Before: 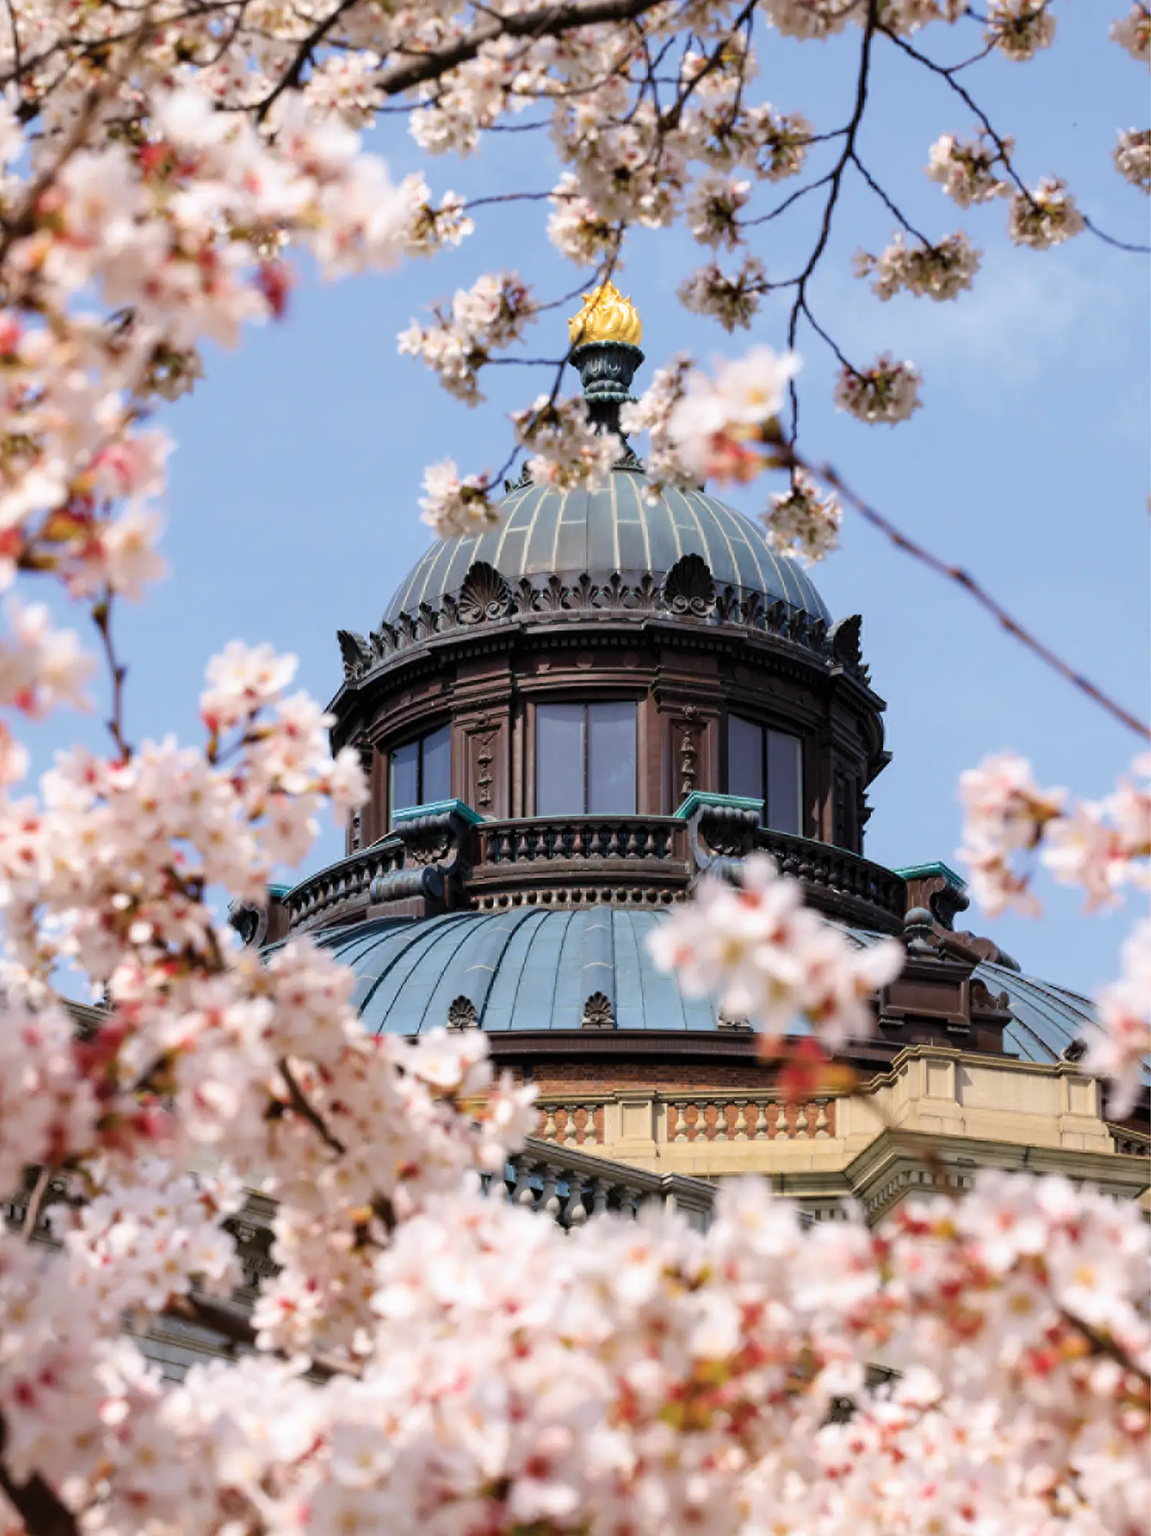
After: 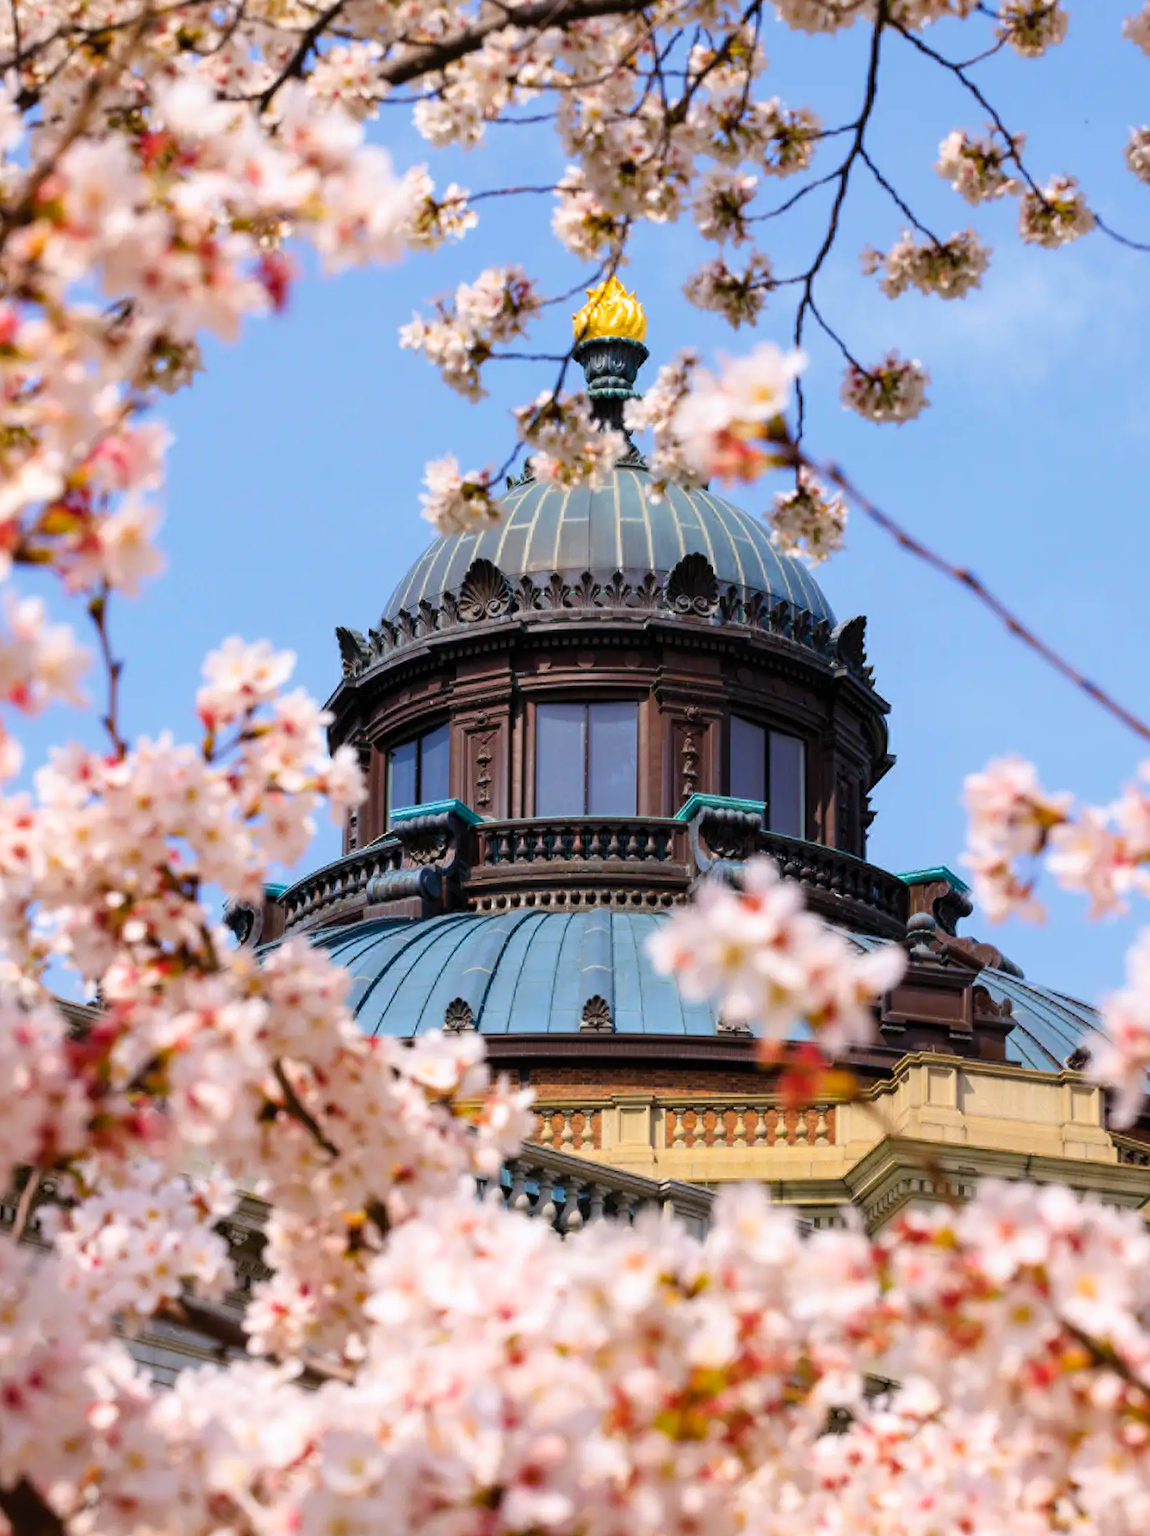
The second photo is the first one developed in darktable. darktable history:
crop and rotate: angle -0.5°
color balance rgb: linear chroma grading › global chroma 9.31%, global vibrance 41.49%
